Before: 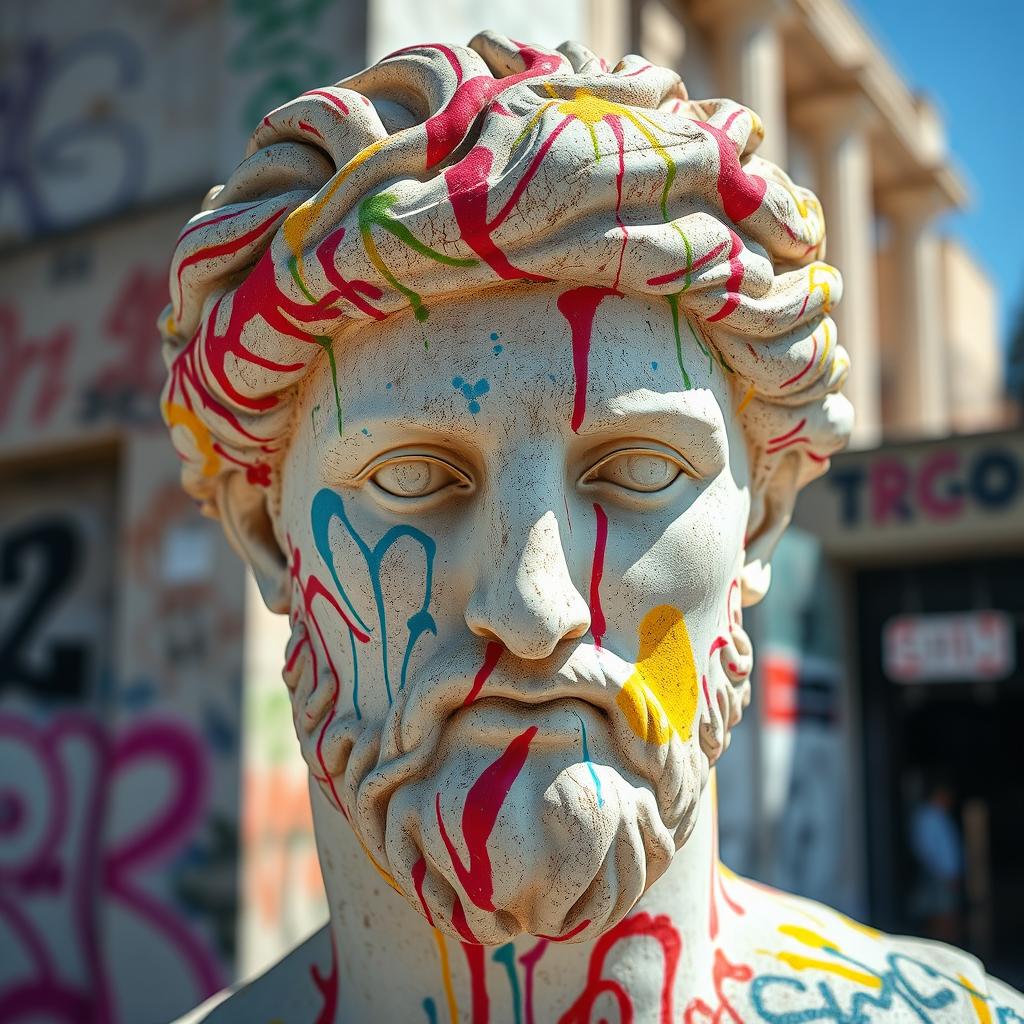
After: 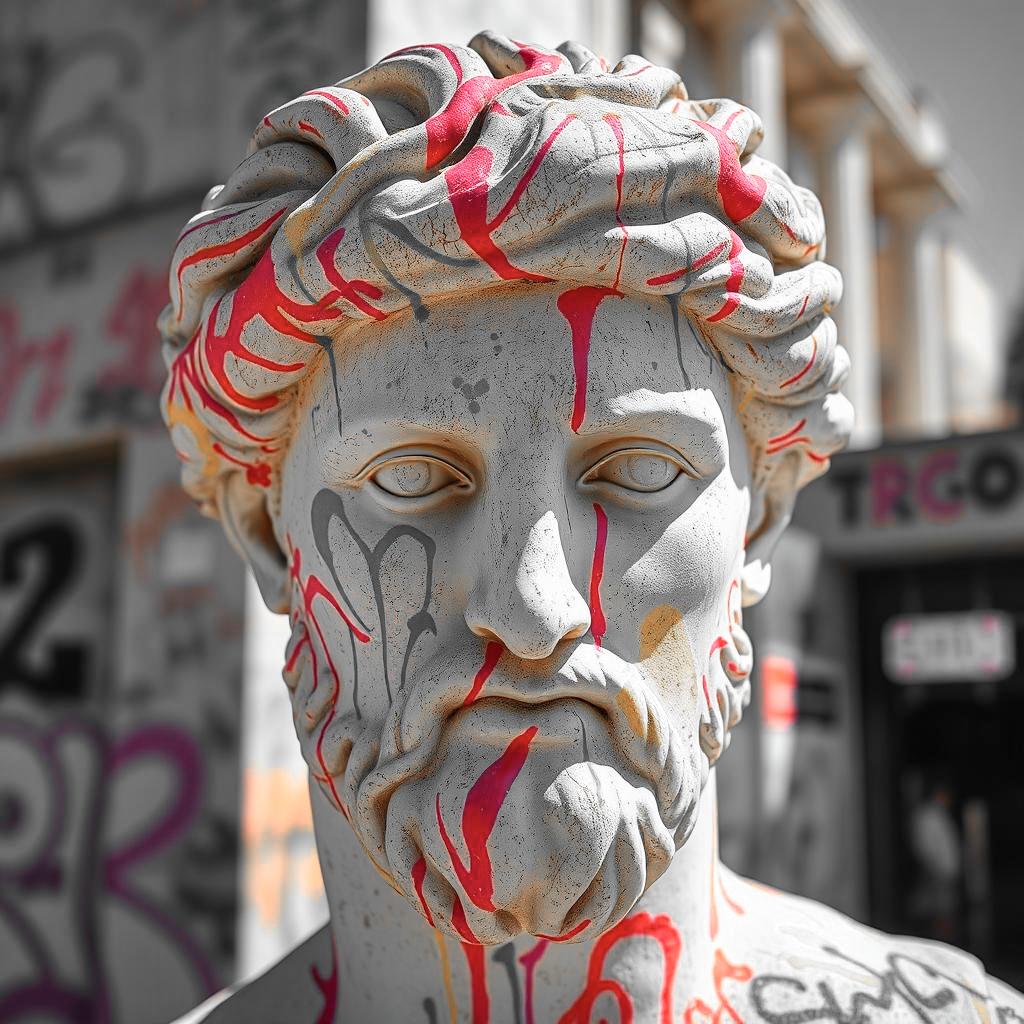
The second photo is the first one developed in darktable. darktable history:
shadows and highlights: soften with gaussian
color zones: curves: ch0 [(0, 0.65) (0.096, 0.644) (0.221, 0.539) (0.429, 0.5) (0.571, 0.5) (0.714, 0.5) (0.857, 0.5) (1, 0.65)]; ch1 [(0, 0.5) (0.143, 0.5) (0.257, -0.002) (0.429, 0.04) (0.571, -0.001) (0.714, -0.015) (0.857, 0.024) (1, 0.5)]
